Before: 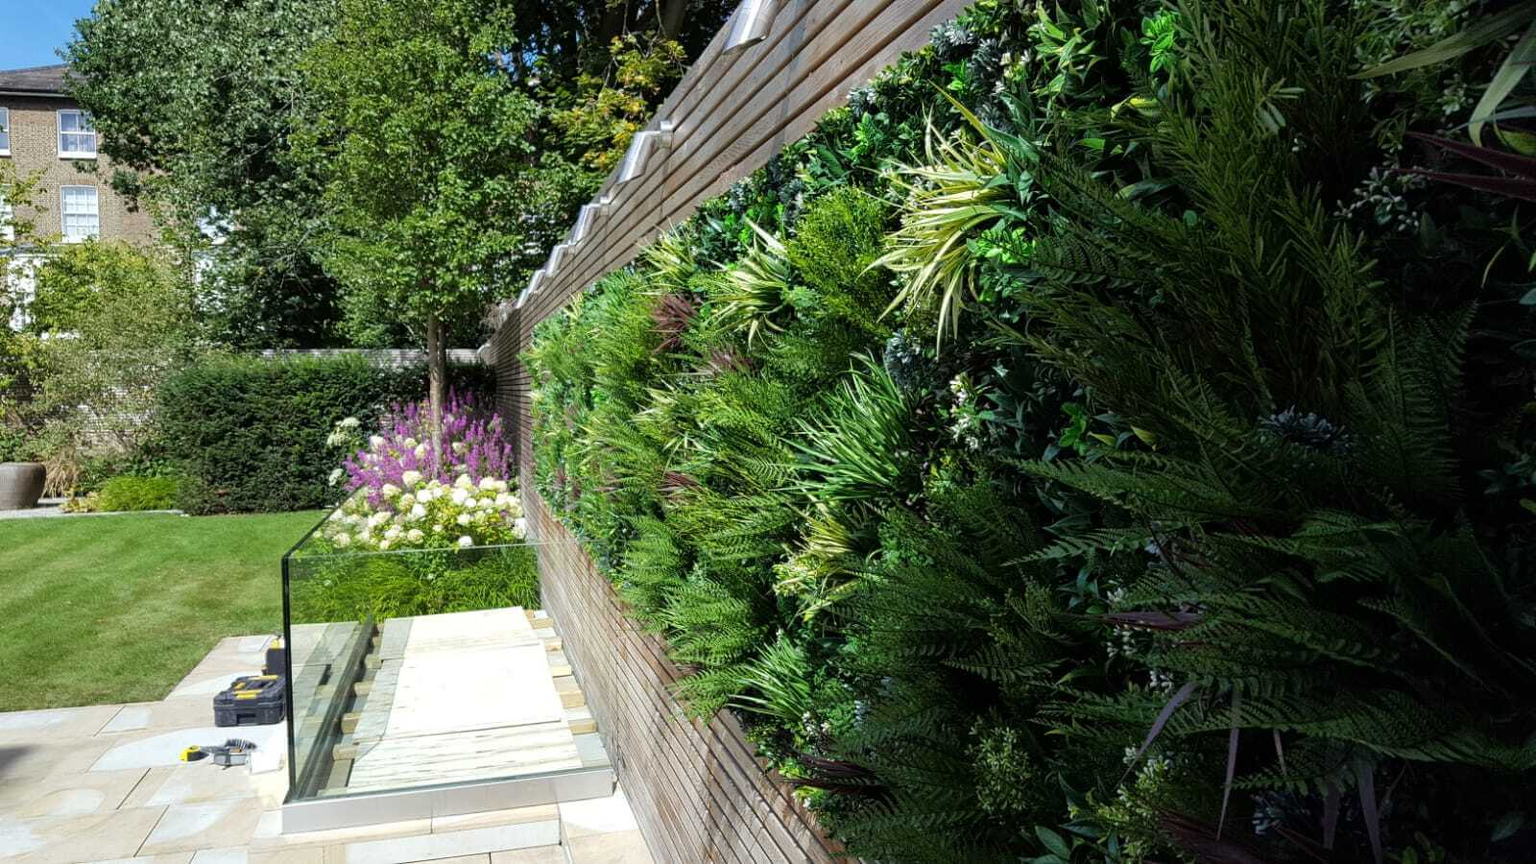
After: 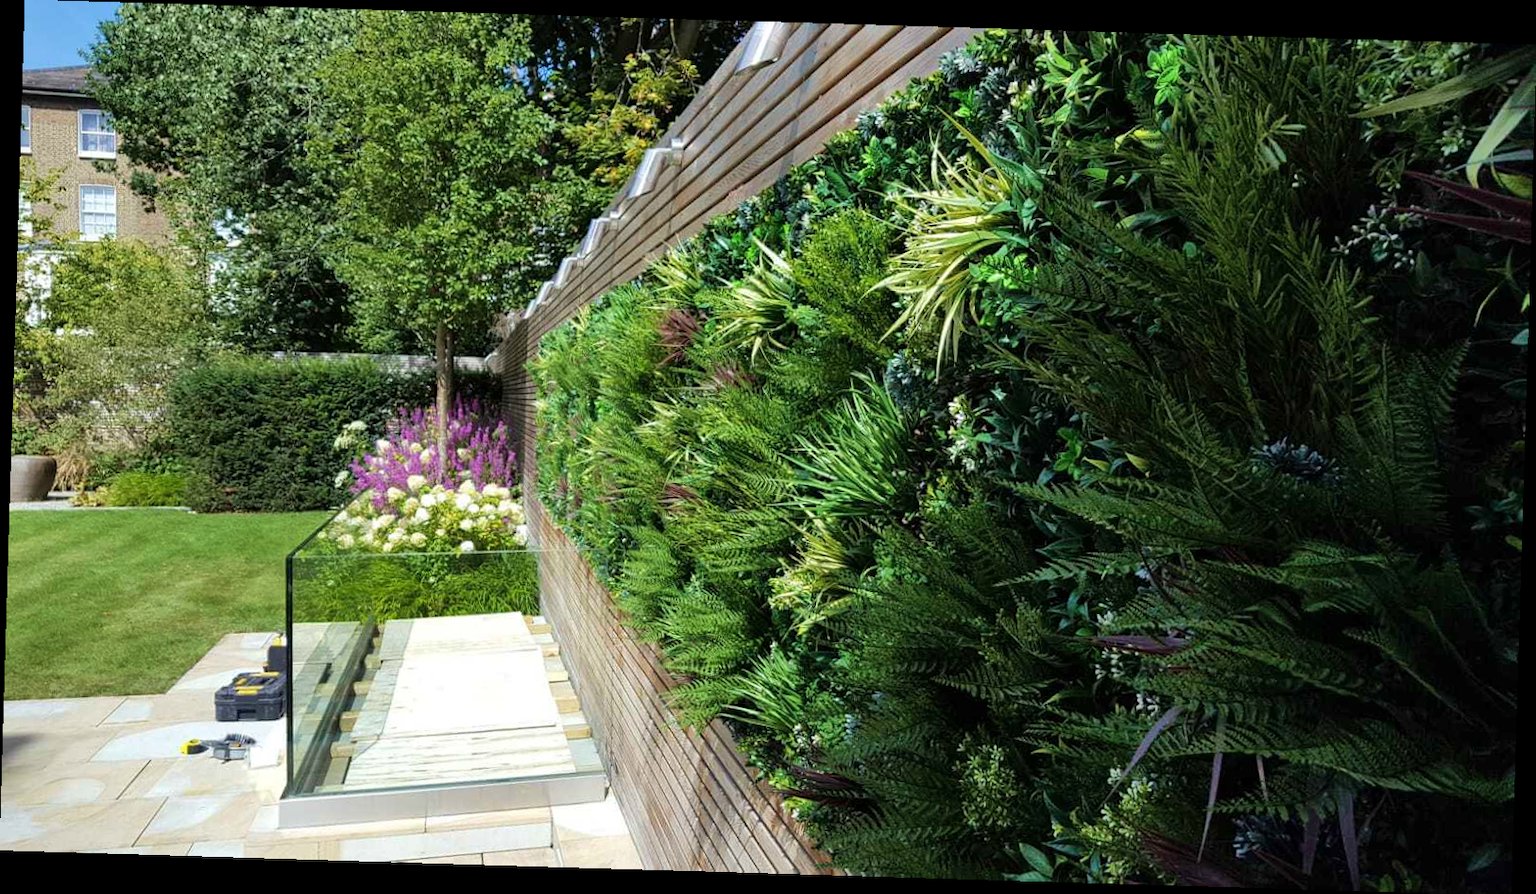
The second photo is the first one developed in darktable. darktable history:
rotate and perspective: rotation 1.72°, automatic cropping off
vignetting: fall-off start 97.23%, saturation -0.024, center (-0.033, -0.042), width/height ratio 1.179, unbound false
velvia: on, module defaults
shadows and highlights: shadows 37.27, highlights -28.18, soften with gaussian
